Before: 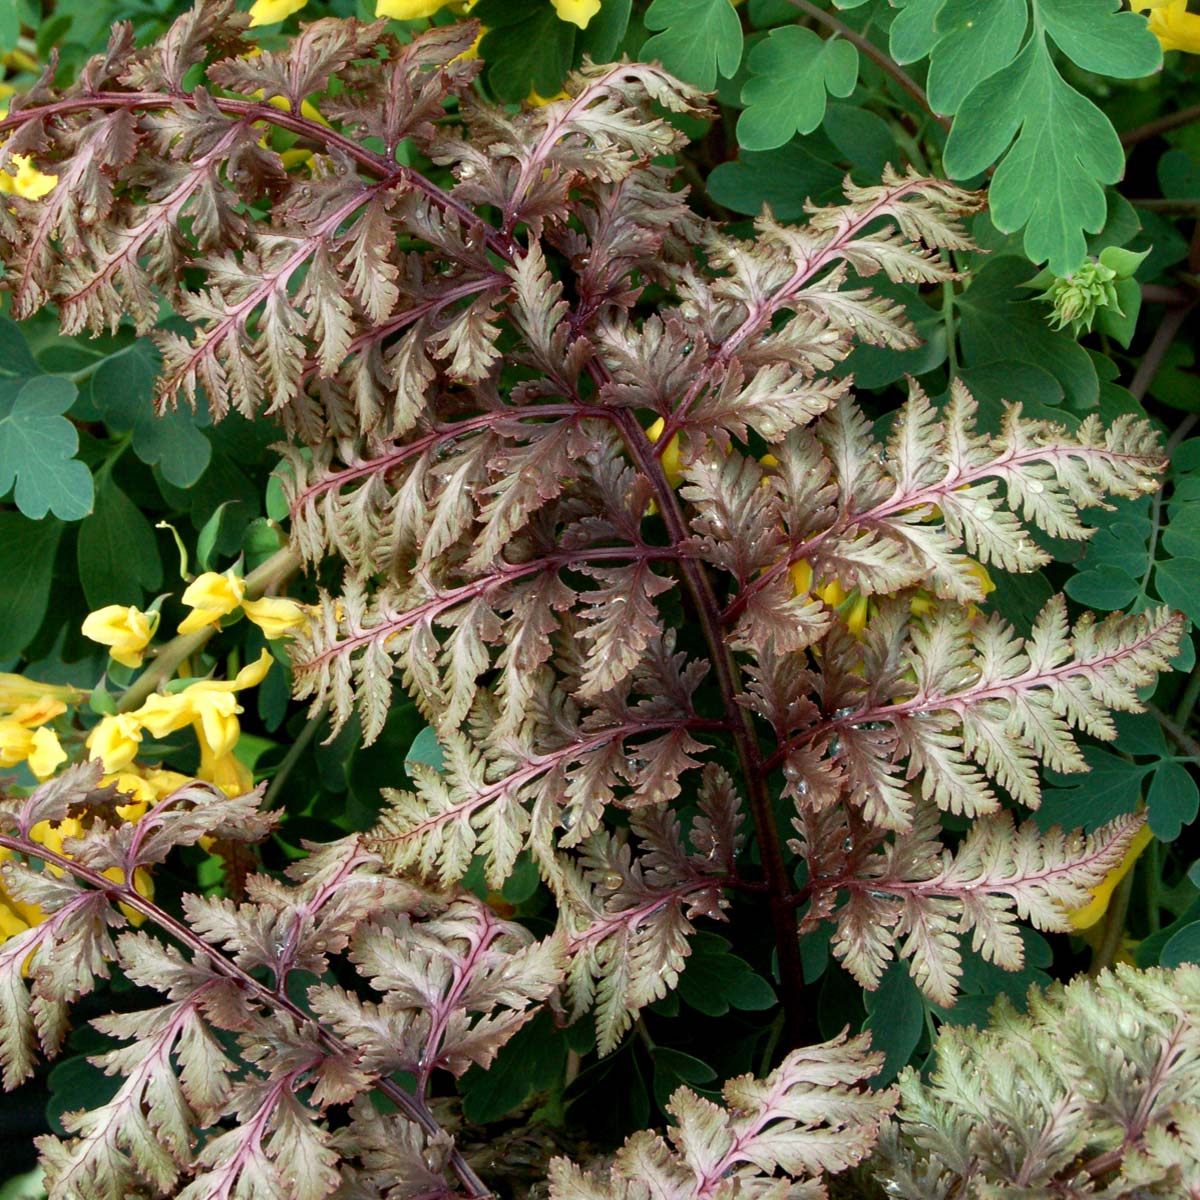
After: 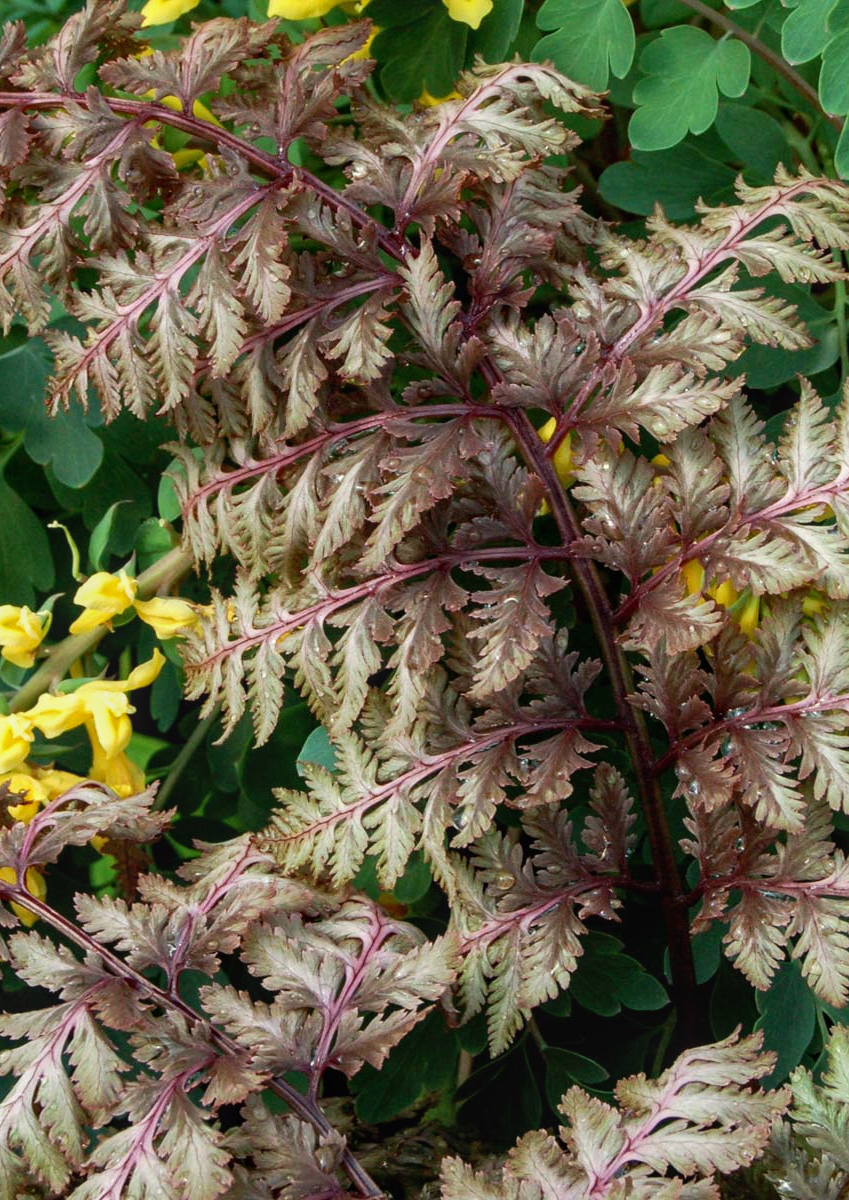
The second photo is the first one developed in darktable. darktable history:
crop and rotate: left 9.061%, right 20.142%
local contrast: detail 110%
